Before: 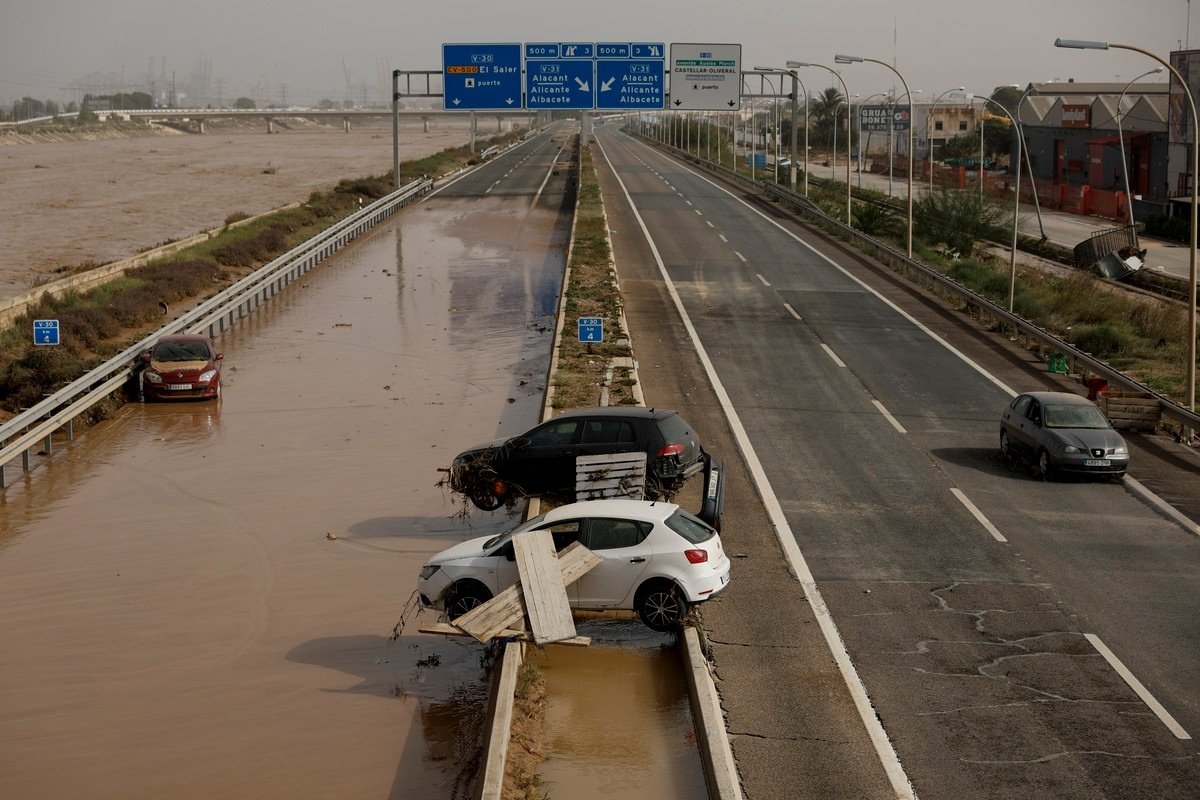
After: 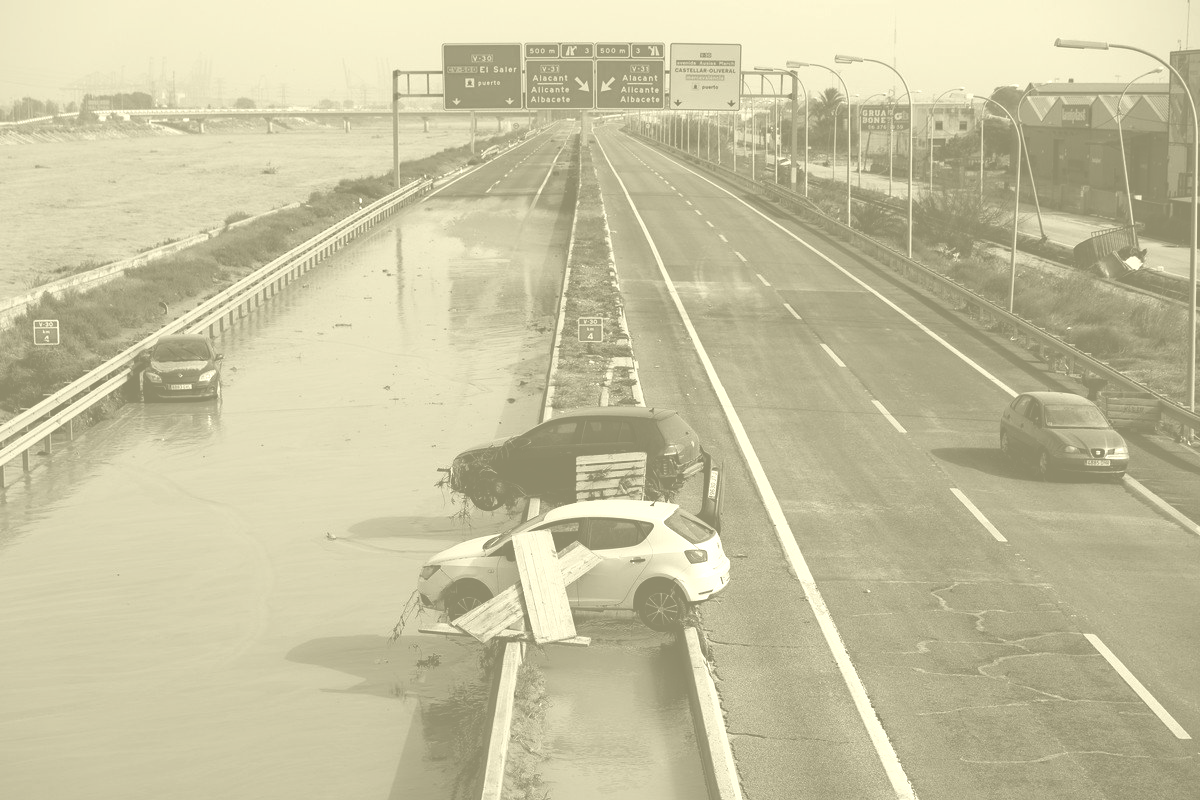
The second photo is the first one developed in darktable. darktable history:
tone equalizer: -8 EV -0.75 EV, -7 EV -0.7 EV, -6 EV -0.6 EV, -5 EV -0.4 EV, -3 EV 0.4 EV, -2 EV 0.6 EV, -1 EV 0.7 EV, +0 EV 0.75 EV, edges refinement/feathering 500, mask exposure compensation -1.57 EV, preserve details no
color correction: highlights a* 40, highlights b* 40, saturation 0.69
colorize: hue 43.2°, saturation 40%, version 1
